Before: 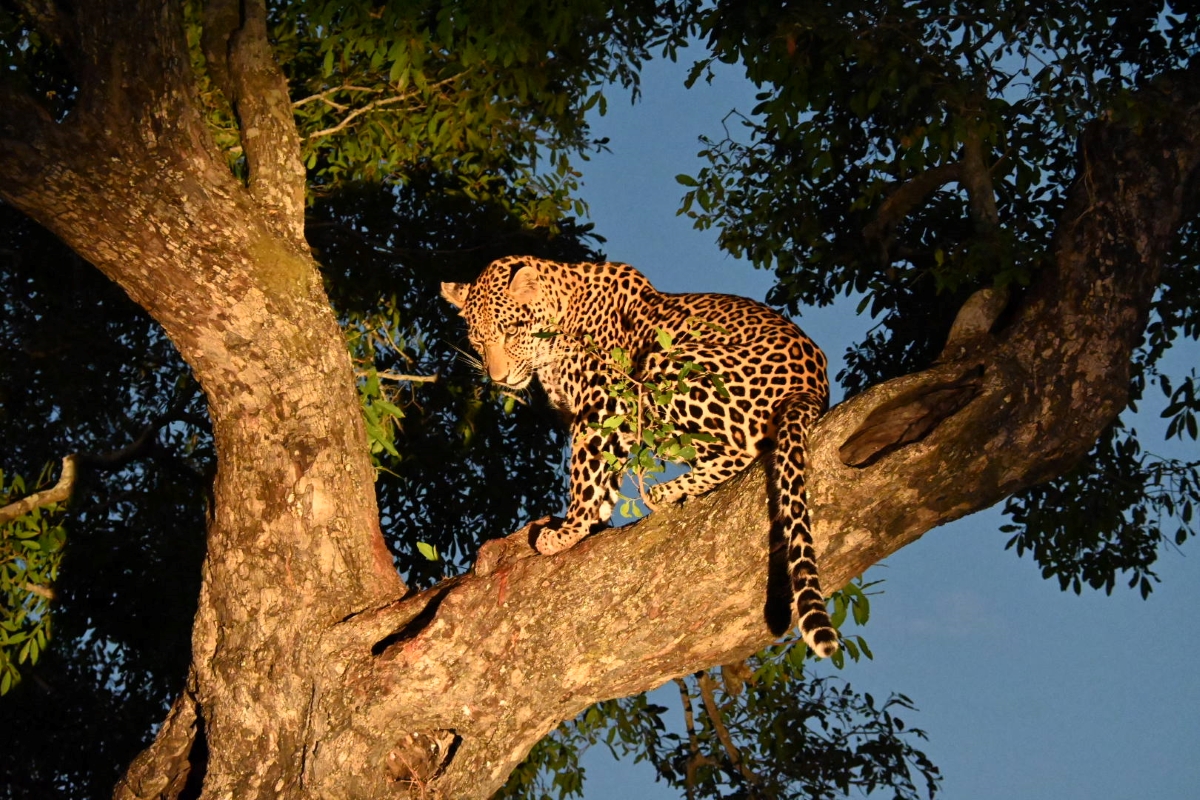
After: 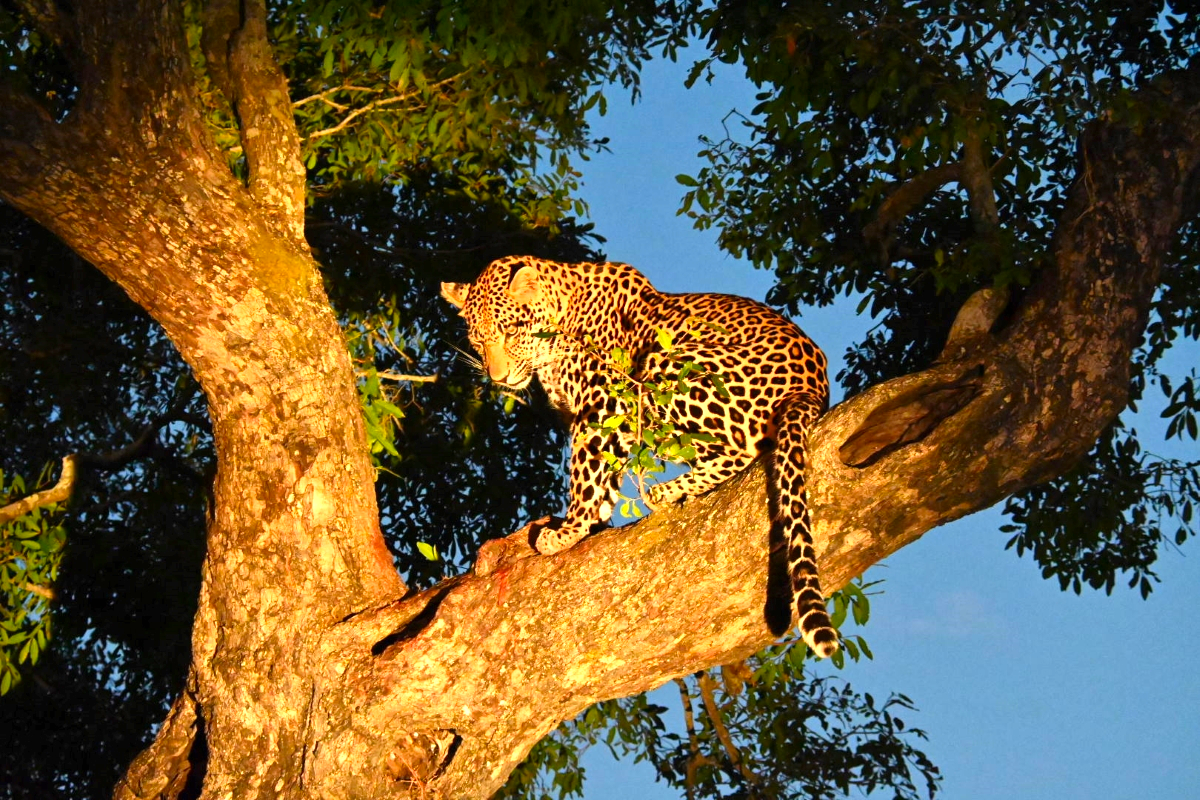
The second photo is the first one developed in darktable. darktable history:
exposure: black level correction 0, exposure 0.703 EV, compensate highlight preservation false
color correction: highlights b* 0.021, saturation 1.28
